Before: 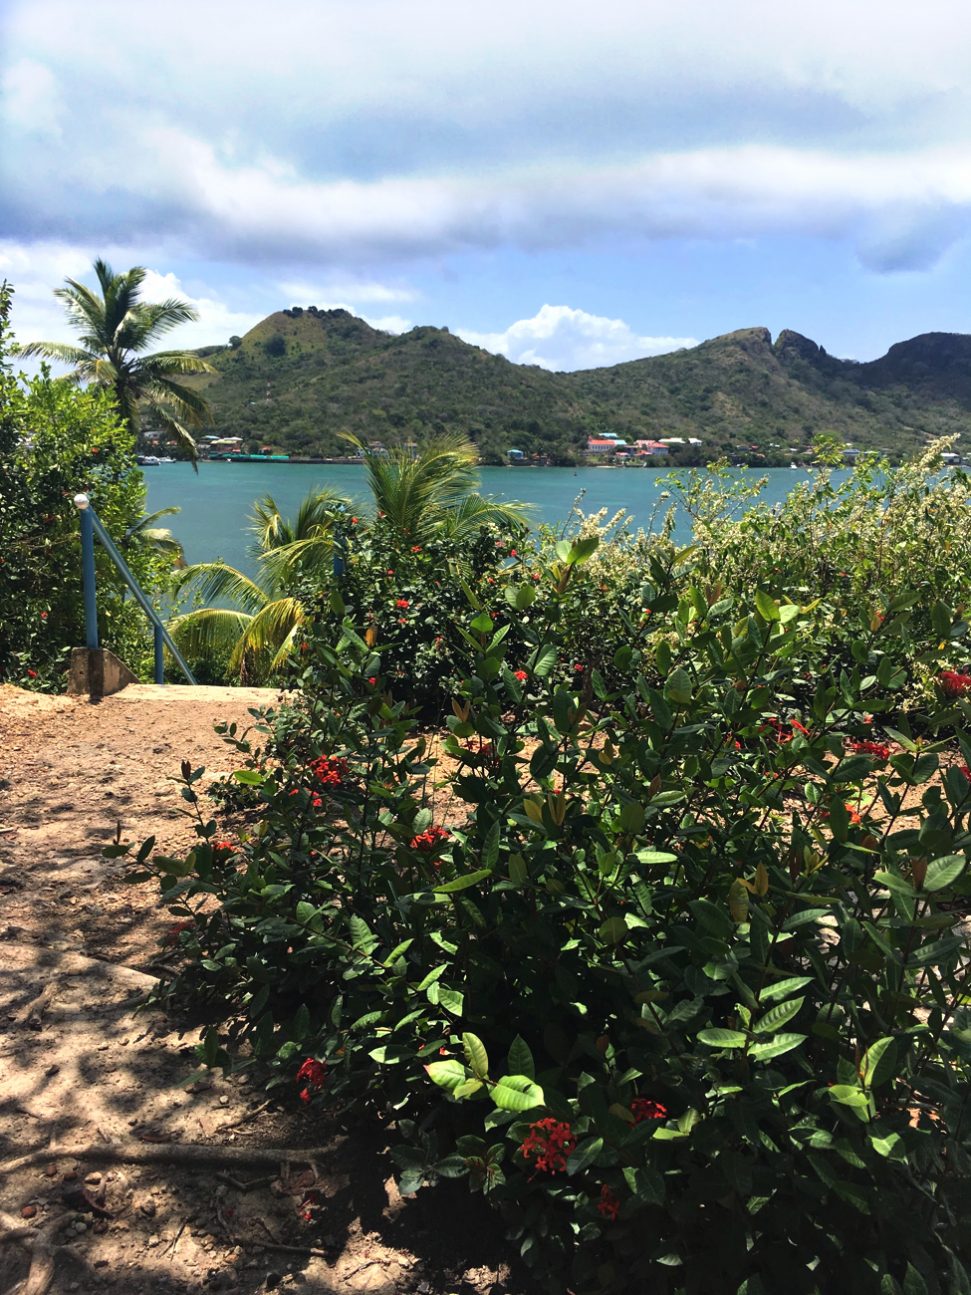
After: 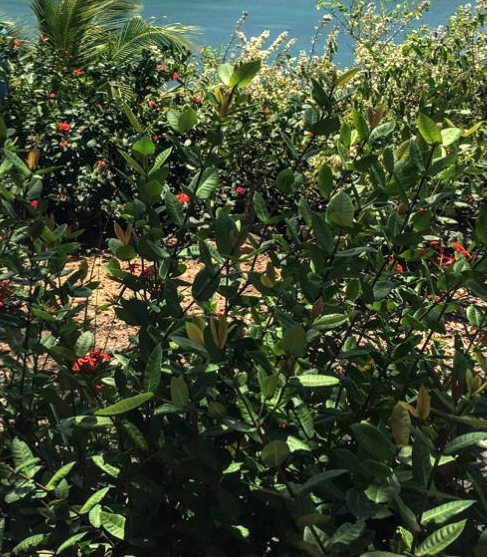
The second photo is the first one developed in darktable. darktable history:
crop: left 34.839%, top 36.839%, right 14.939%, bottom 20.077%
local contrast: on, module defaults
